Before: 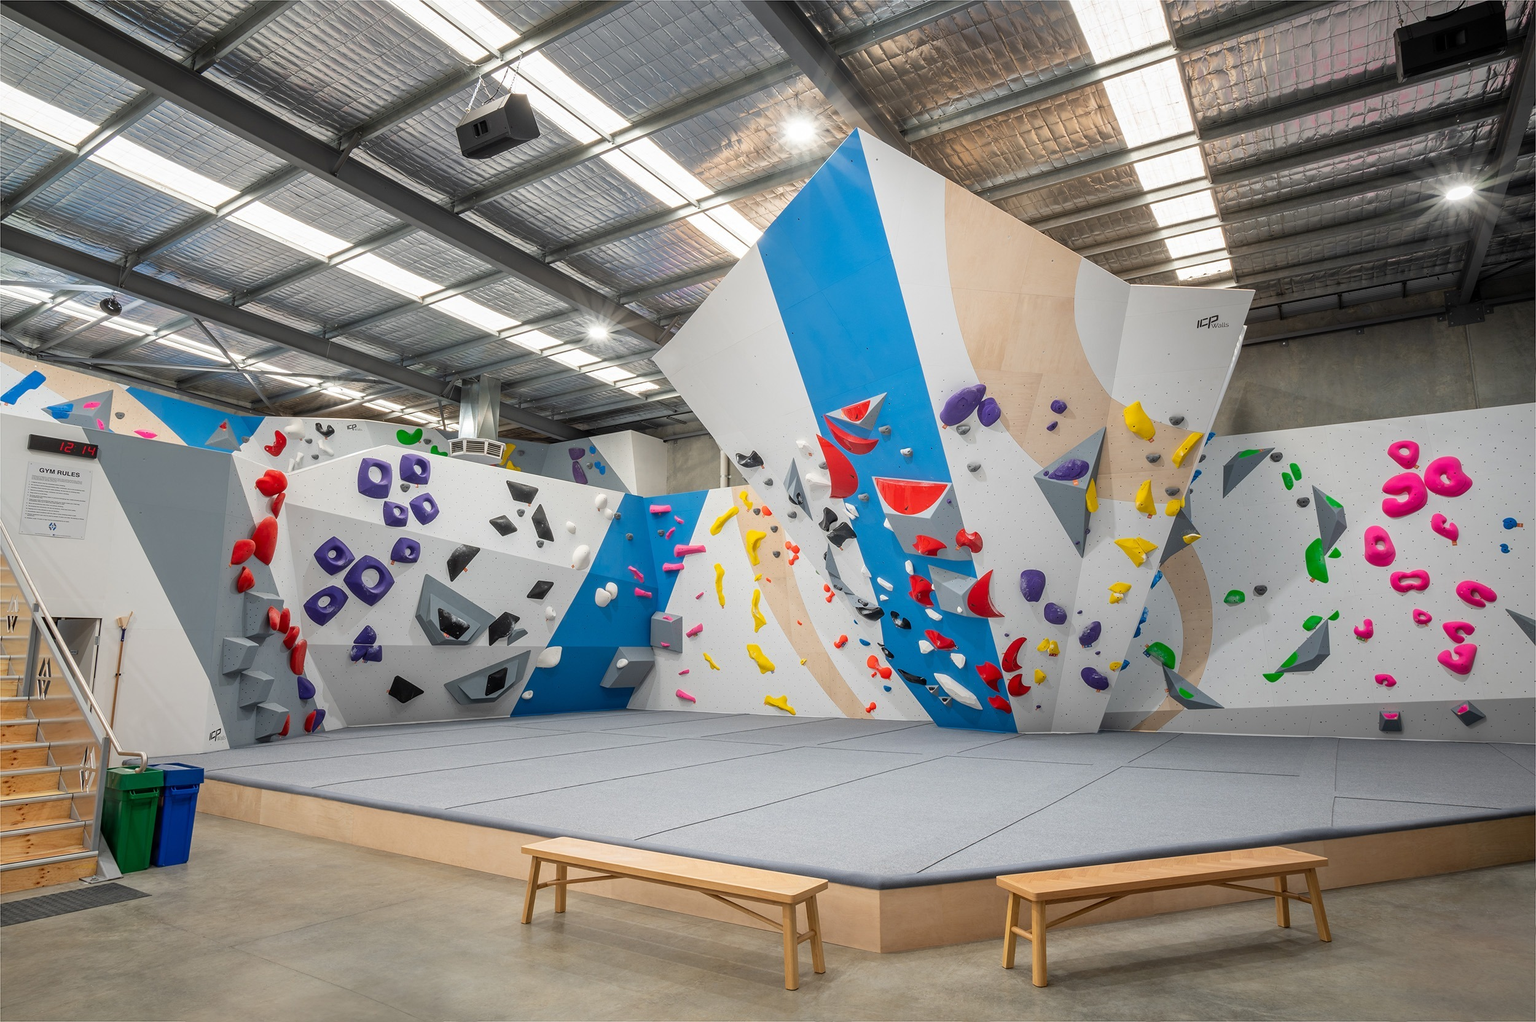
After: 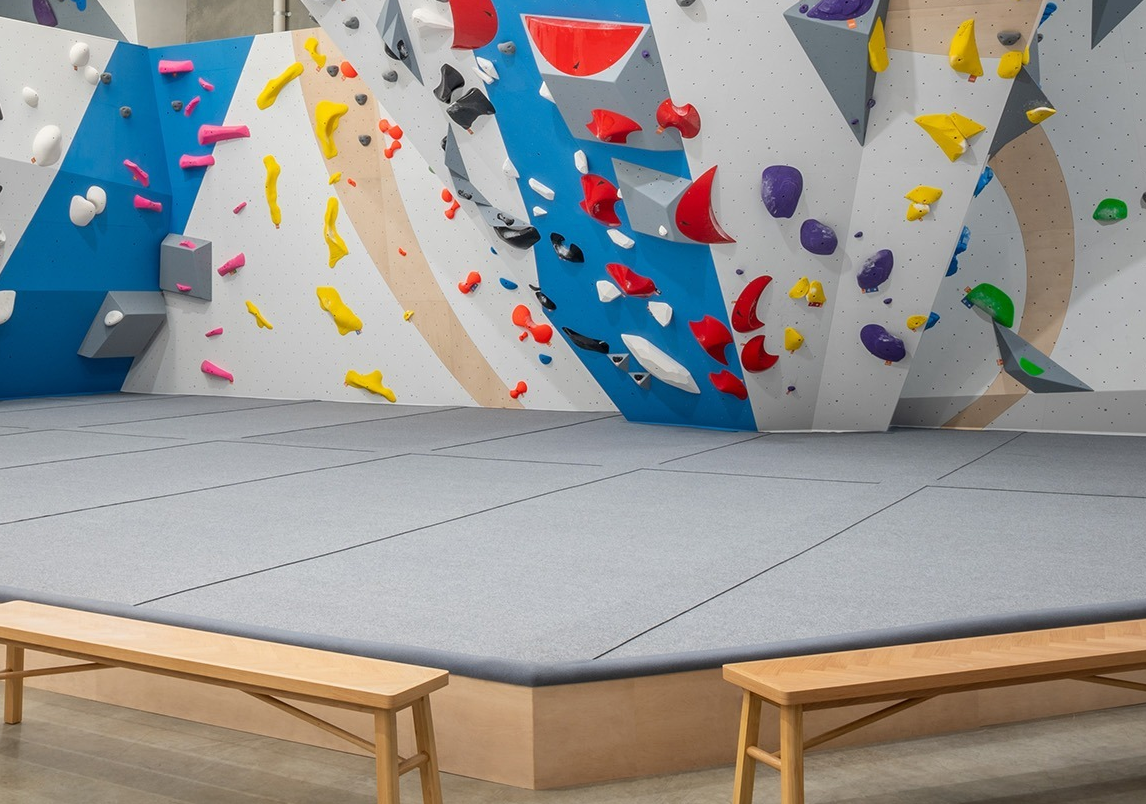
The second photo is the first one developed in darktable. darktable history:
crop: left 35.976%, top 45.819%, right 18.162%, bottom 5.807%
